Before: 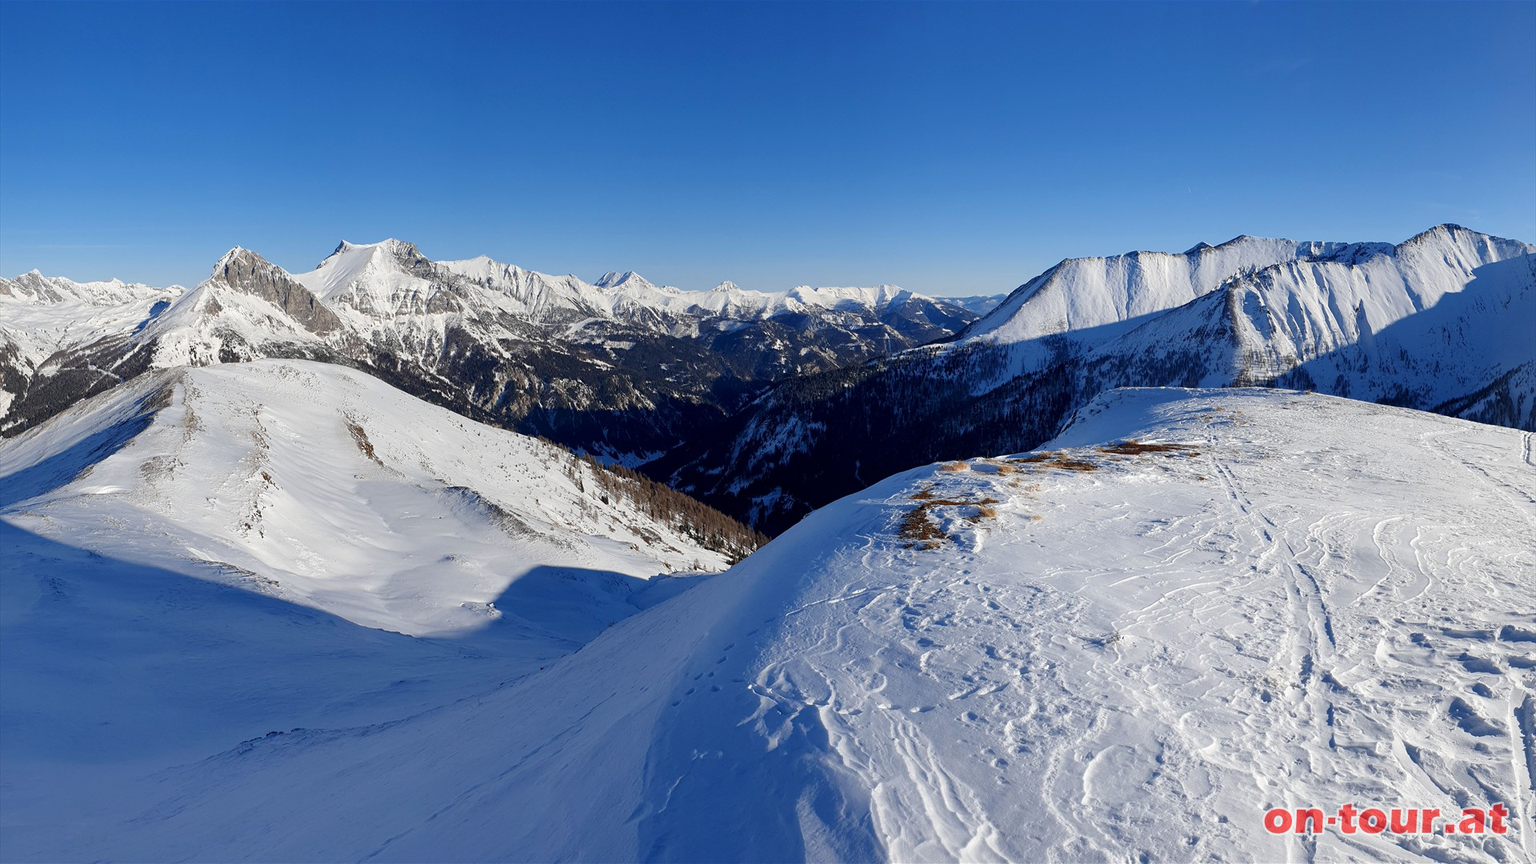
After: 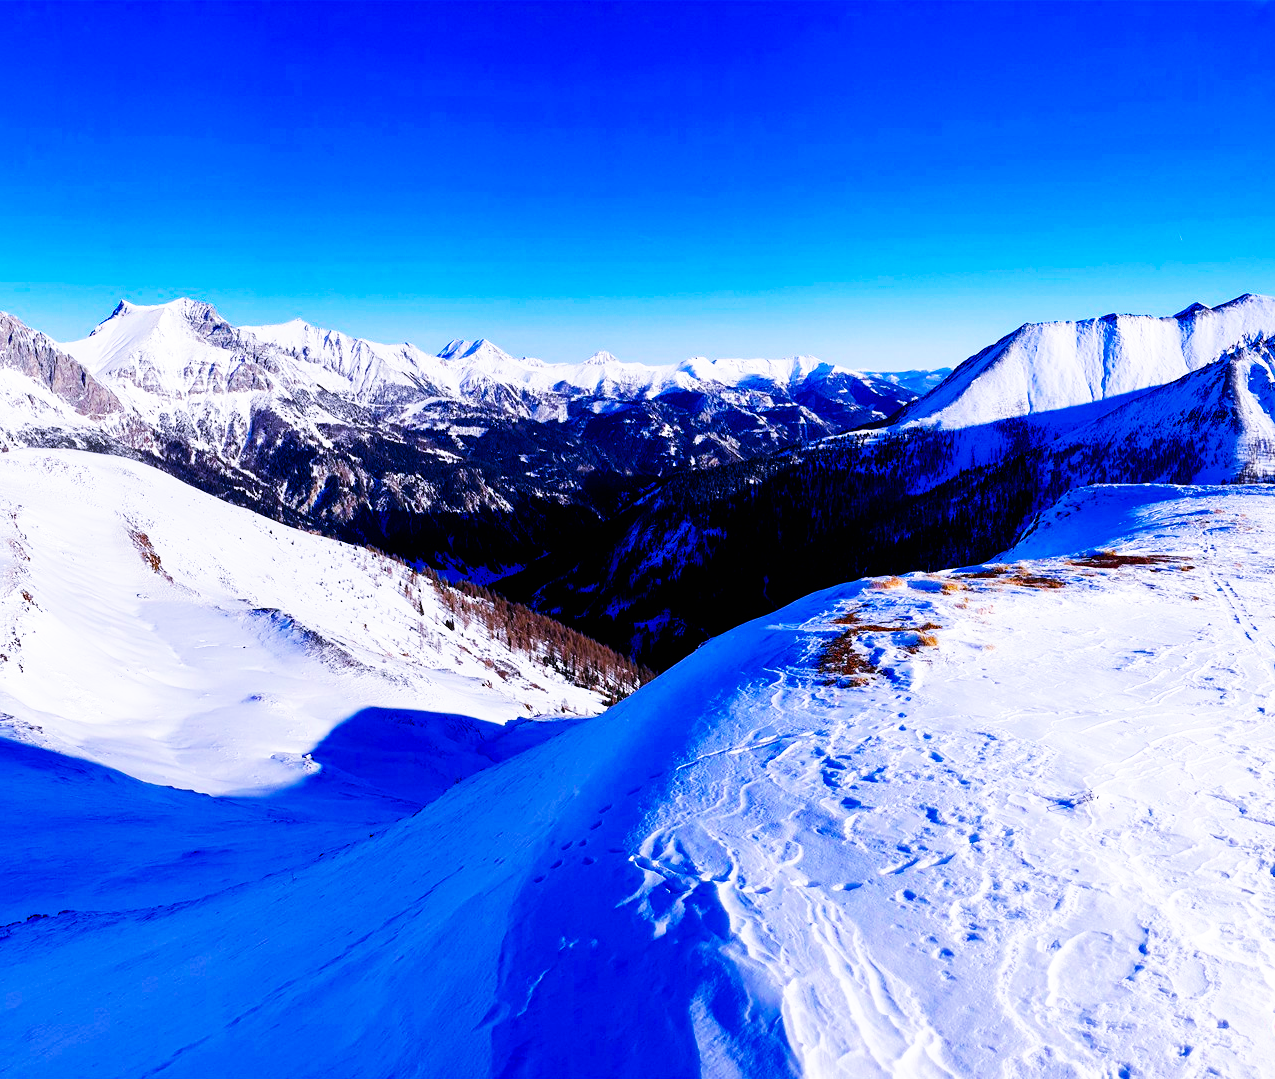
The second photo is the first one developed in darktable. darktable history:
base curve: curves: ch0 [(0, 0) (0.007, 0.004) (0.027, 0.03) (0.046, 0.07) (0.207, 0.54) (0.442, 0.872) (0.673, 0.972) (1, 1)], preserve colors none
crop and rotate: left 15.969%, right 17.606%
color balance rgb: shadows lift › luminance -21.902%, shadows lift › chroma 6.522%, shadows lift › hue 272.04°, shadows fall-off 298.261%, white fulcrum 2 EV, highlights fall-off 299.656%, perceptual saturation grading › global saturation 27.291%, perceptual saturation grading › highlights -28.715%, perceptual saturation grading › mid-tones 15.479%, perceptual saturation grading › shadows 34.148%, mask middle-gray fulcrum 99.298%, global vibrance 26.132%, contrast gray fulcrum 38.27%, contrast 6.482%
